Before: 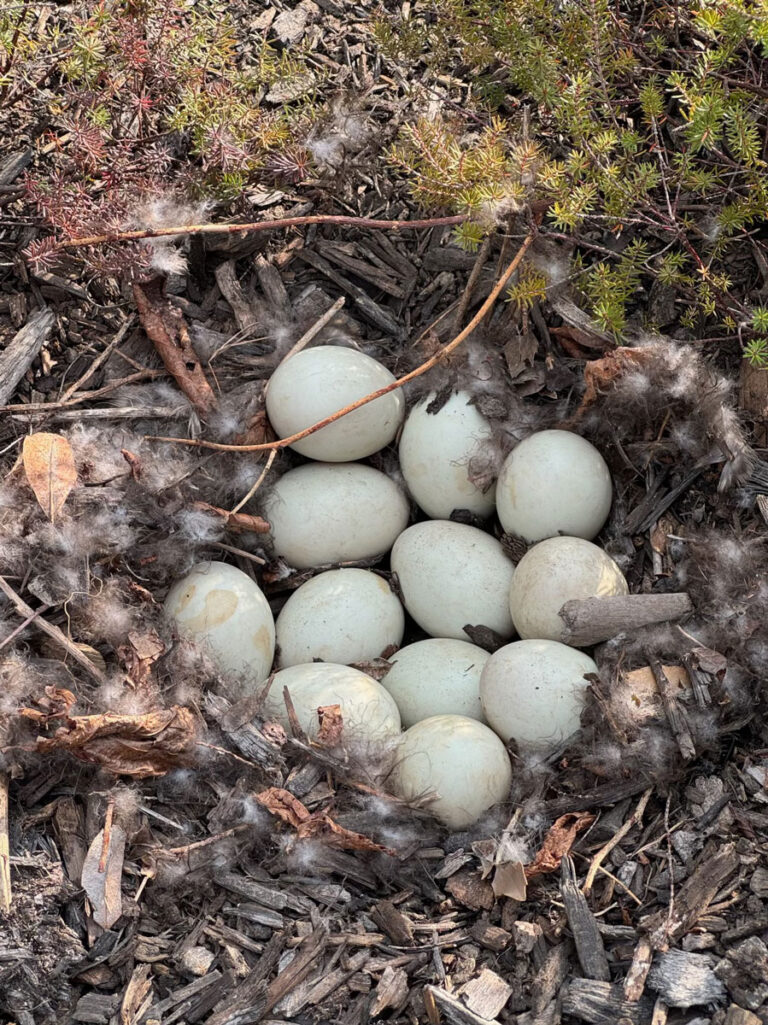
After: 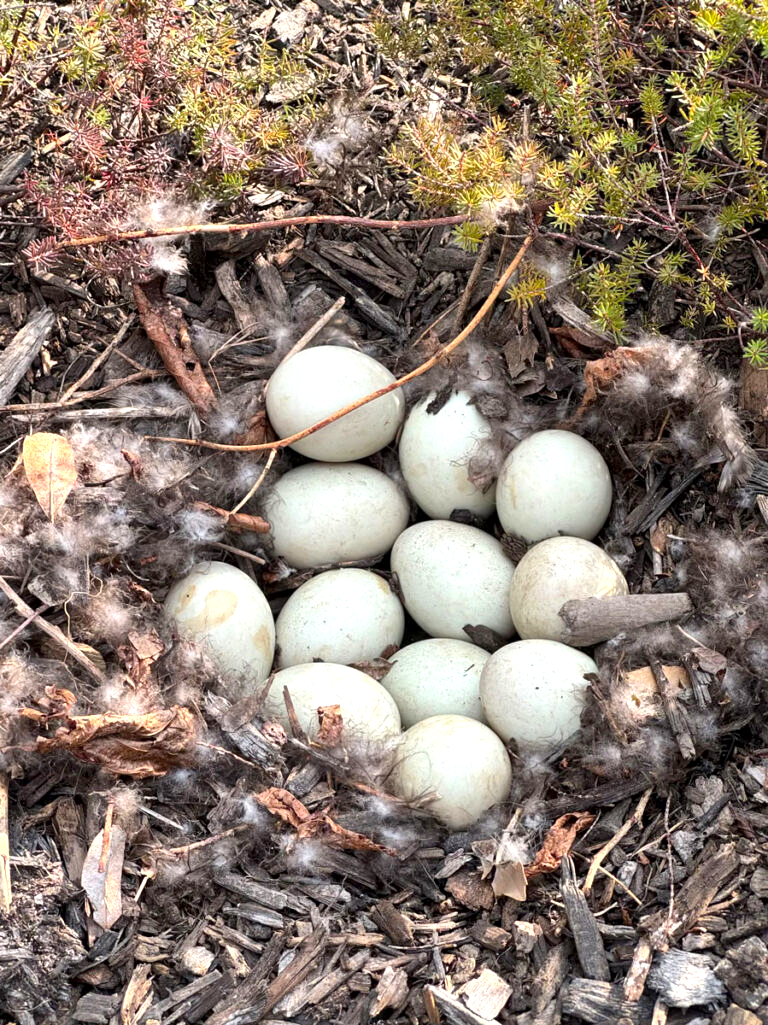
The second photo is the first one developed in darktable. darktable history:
color balance rgb: perceptual saturation grading › global saturation 10%, global vibrance 10%
exposure: exposure 0.6 EV, compensate highlight preservation false
local contrast: mode bilateral grid, contrast 20, coarseness 50, detail 150%, midtone range 0.2
